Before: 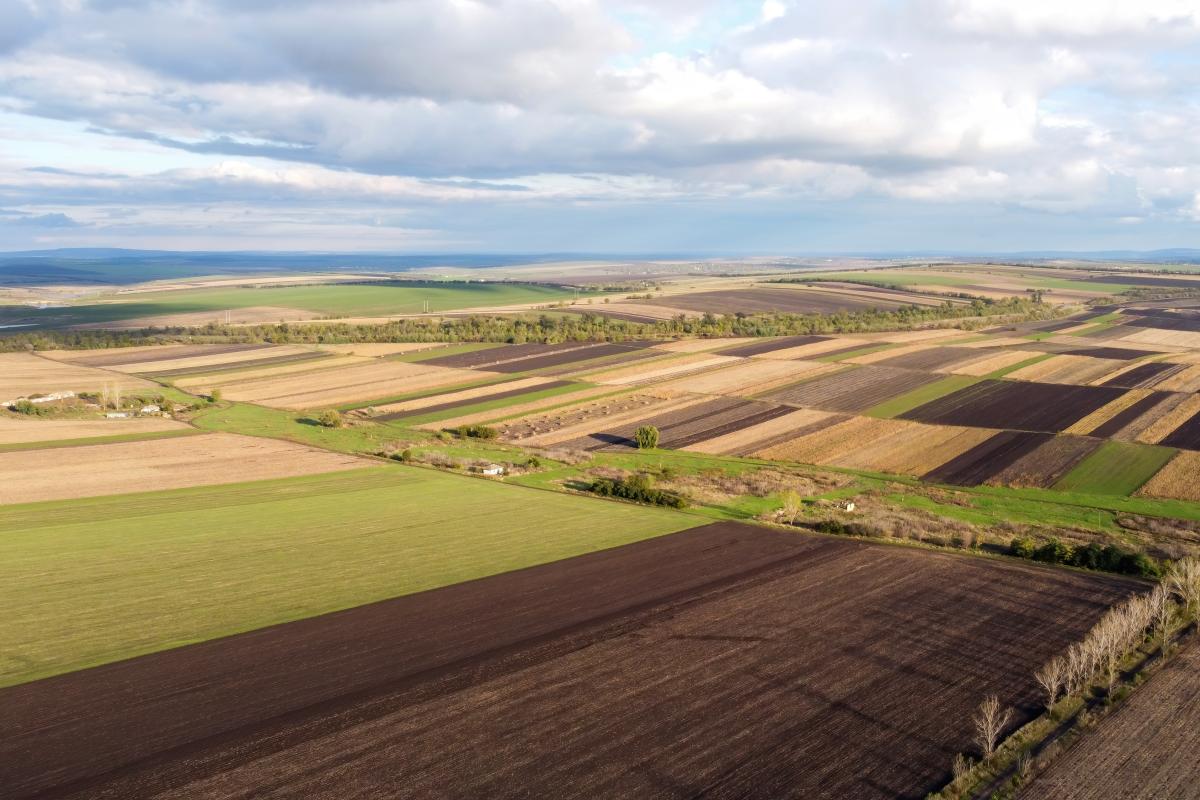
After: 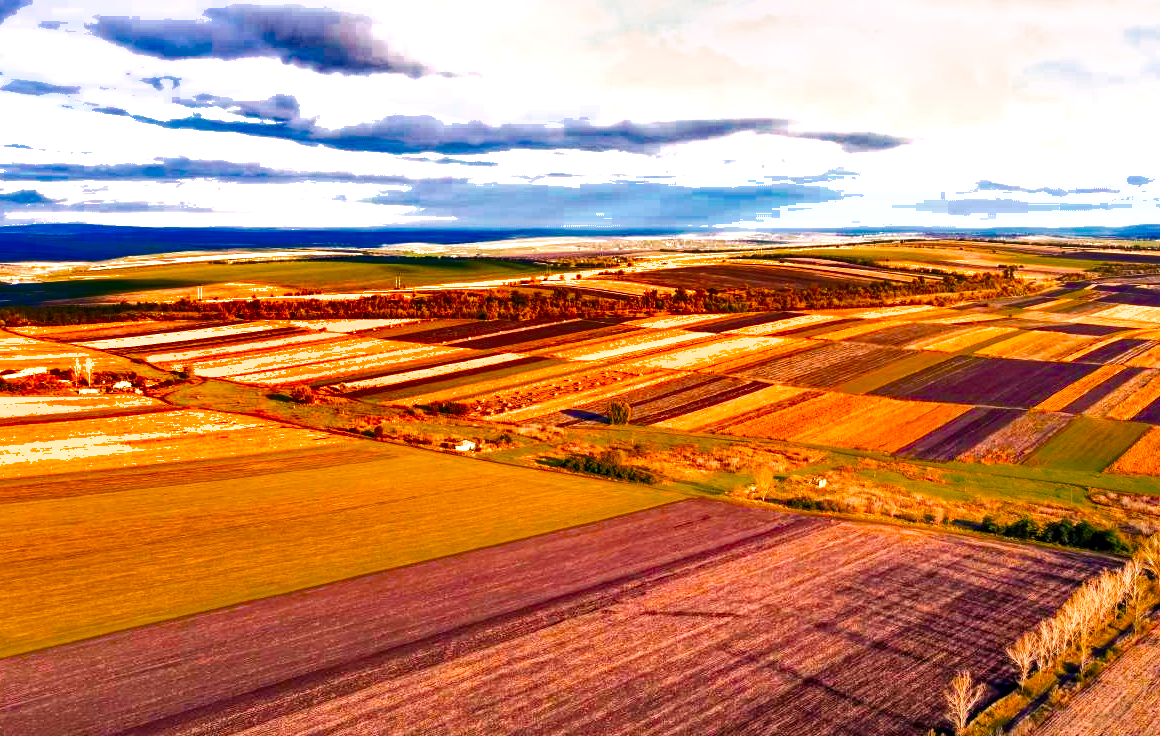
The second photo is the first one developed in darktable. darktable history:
shadows and highlights: shadows 20.85, highlights -81.9, soften with gaussian
color balance rgb: shadows lift › chroma 2.941%, shadows lift › hue 280.12°, highlights gain › chroma 3.755%, highlights gain › hue 59.2°, perceptual saturation grading › global saturation 29.962%, perceptual brilliance grading › mid-tones 9.985%, perceptual brilliance grading › shadows 15.179%, global vibrance 20%
exposure: black level correction 0, exposure 0.936 EV, compensate highlight preservation false
tone curve: curves: ch0 [(0, 0) (0.003, 0.004) (0.011, 0.006) (0.025, 0.011) (0.044, 0.017) (0.069, 0.029) (0.1, 0.047) (0.136, 0.07) (0.177, 0.121) (0.224, 0.182) (0.277, 0.257) (0.335, 0.342) (0.399, 0.432) (0.468, 0.526) (0.543, 0.621) (0.623, 0.711) (0.709, 0.792) (0.801, 0.87) (0.898, 0.951) (1, 1)], preserve colors none
crop: left 2.336%, top 3.009%, right 0.959%, bottom 4.935%
haze removal: compatibility mode true, adaptive false
color zones: curves: ch0 [(0, 0.553) (0.123, 0.58) (0.23, 0.419) (0.468, 0.155) (0.605, 0.132) (0.723, 0.063) (0.833, 0.172) (0.921, 0.468)]; ch1 [(0.025, 0.645) (0.229, 0.584) (0.326, 0.551) (0.537, 0.446) (0.599, 0.911) (0.708, 1) (0.805, 0.944)]; ch2 [(0.086, 0.468) (0.254, 0.464) (0.638, 0.564) (0.702, 0.592) (0.768, 0.564)]
local contrast: highlights 96%, shadows 85%, detail 160%, midtone range 0.2
